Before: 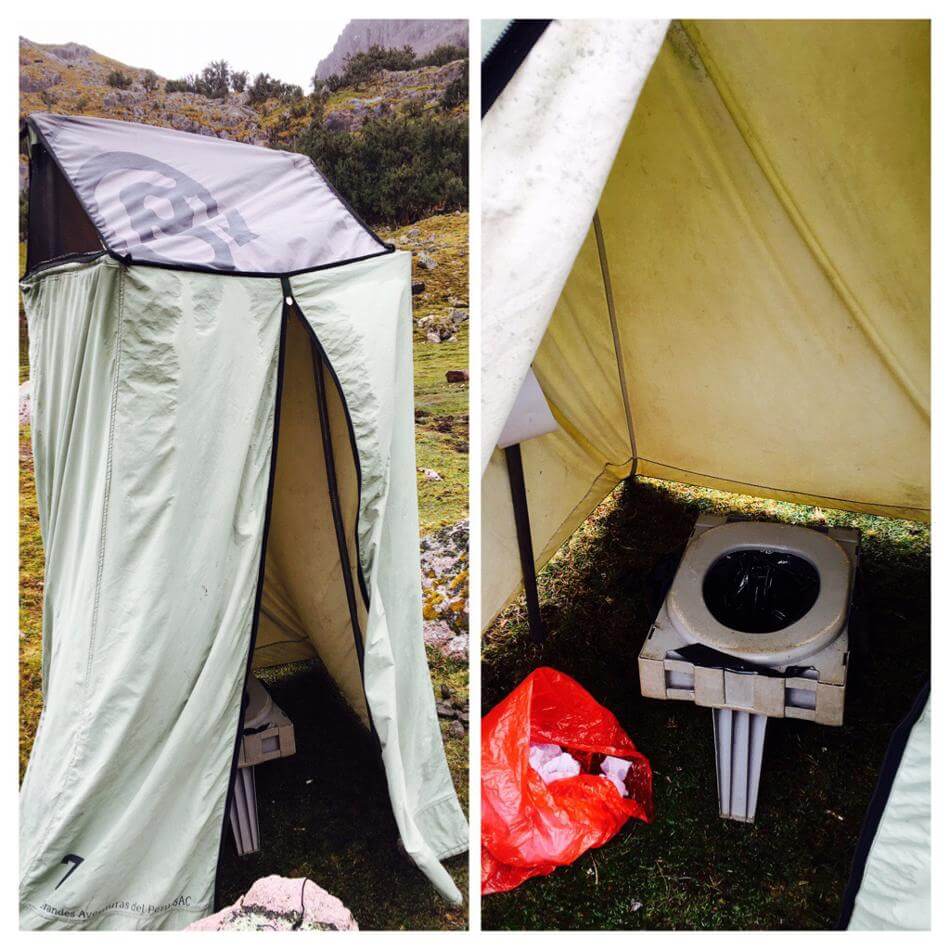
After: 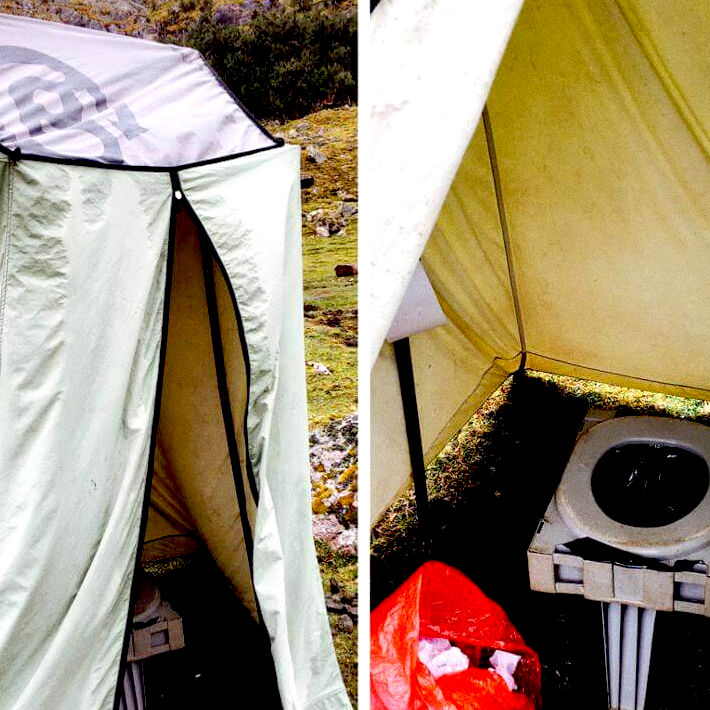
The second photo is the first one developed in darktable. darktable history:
exposure: black level correction 0.031, exposure 0.304 EV, compensate highlight preservation false
crop and rotate: left 11.831%, top 11.346%, right 13.429%, bottom 13.899%
grain: on, module defaults
